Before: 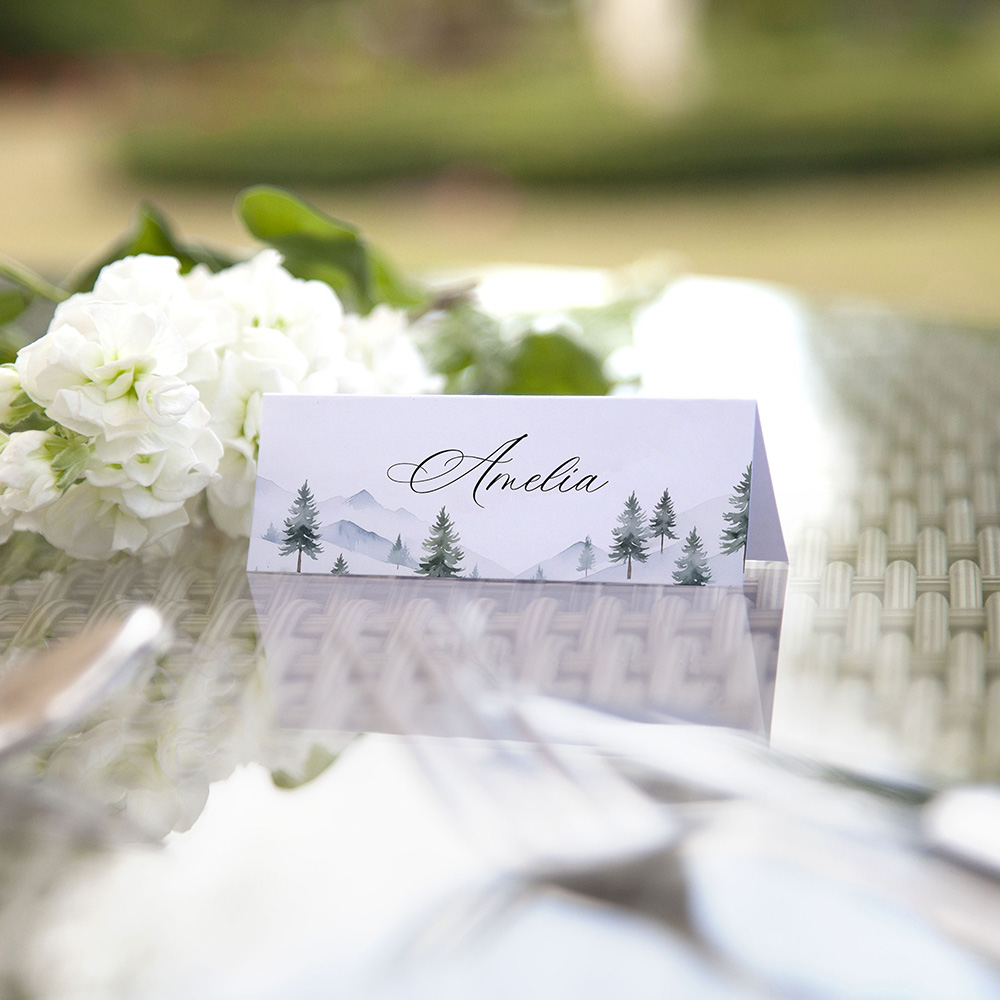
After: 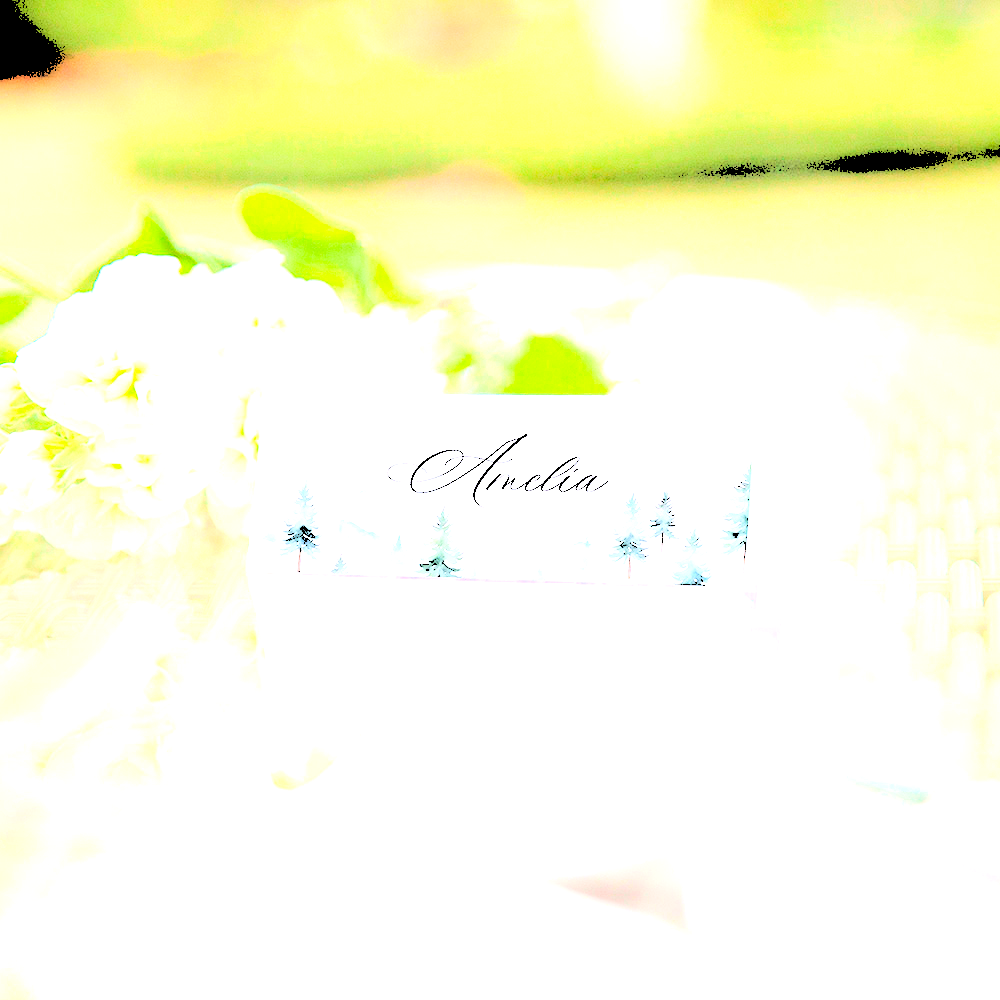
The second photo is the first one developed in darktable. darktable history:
levels: white 99.98%, levels [0.246, 0.256, 0.506]
